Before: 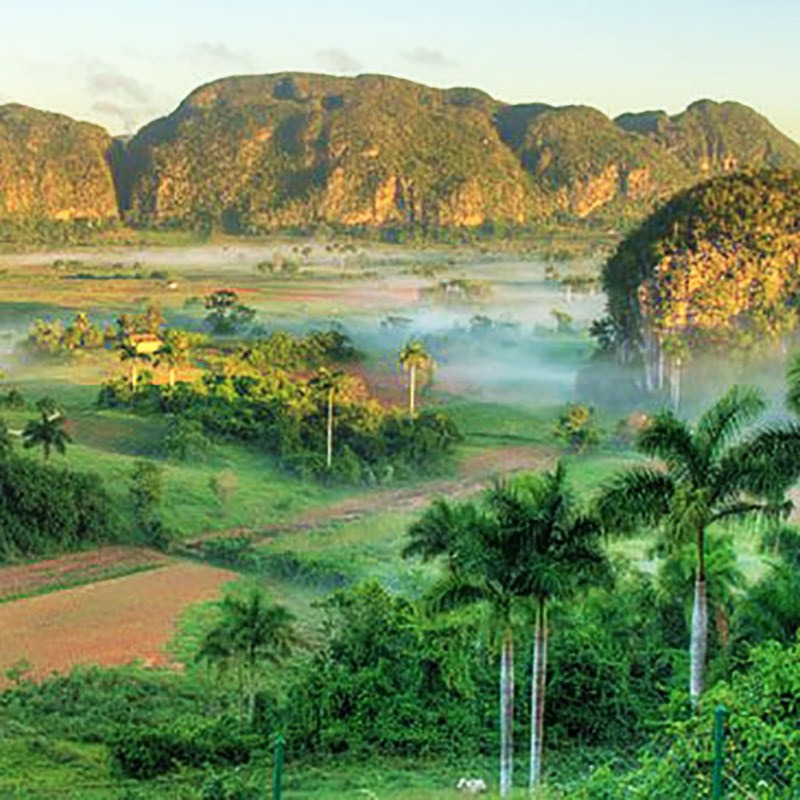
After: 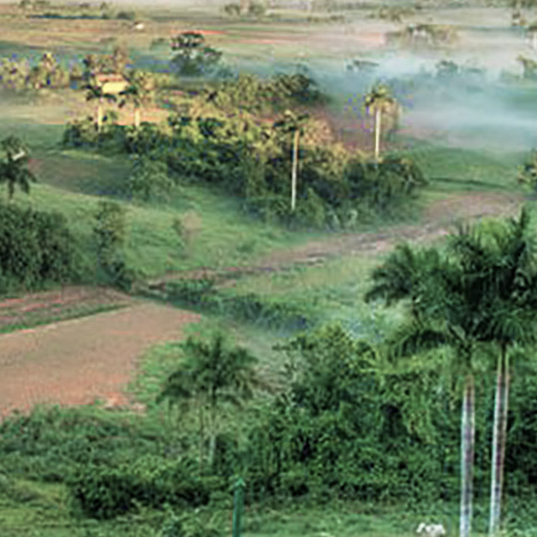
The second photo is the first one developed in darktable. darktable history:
crop and rotate: angle -0.82°, left 3.85%, top 31.828%, right 27.992%
color zones: curves: ch0 [(0, 0.559) (0.153, 0.551) (0.229, 0.5) (0.429, 0.5) (0.571, 0.5) (0.714, 0.5) (0.857, 0.5) (1, 0.559)]; ch1 [(0, 0.417) (0.112, 0.336) (0.213, 0.26) (0.429, 0.34) (0.571, 0.35) (0.683, 0.331) (0.857, 0.344) (1, 0.417)]
